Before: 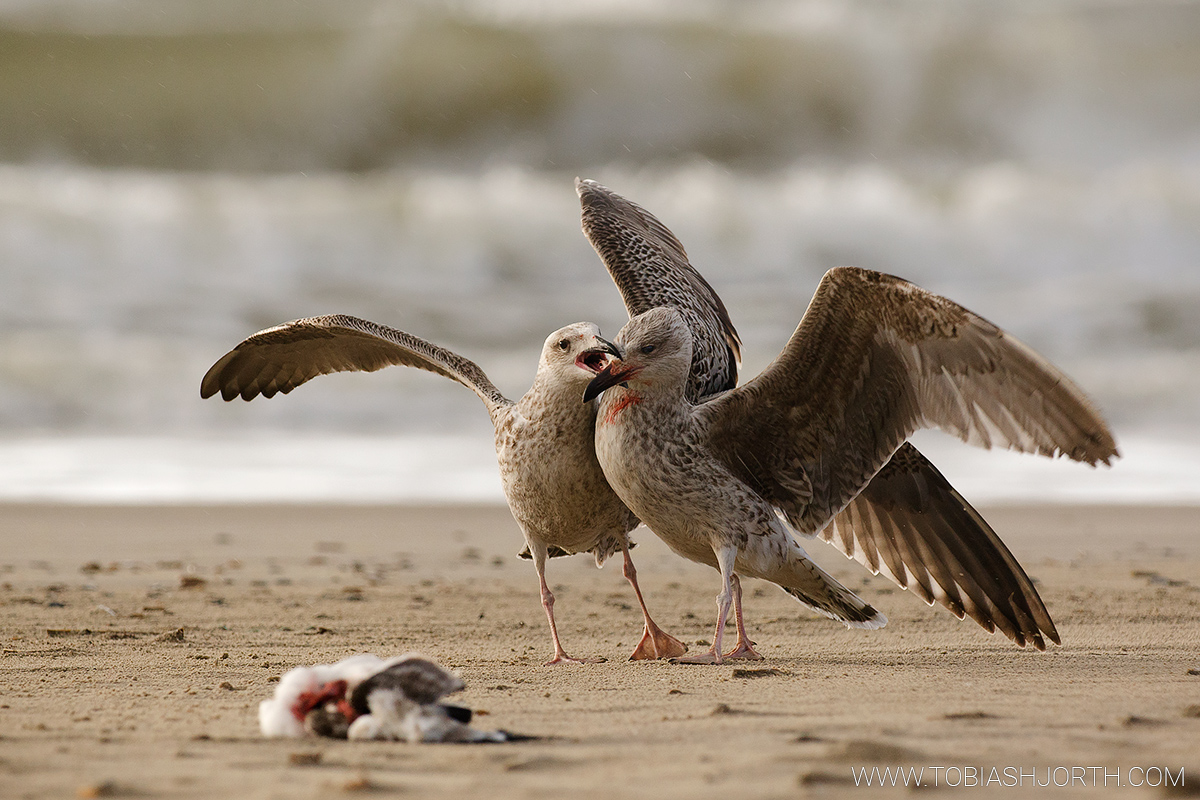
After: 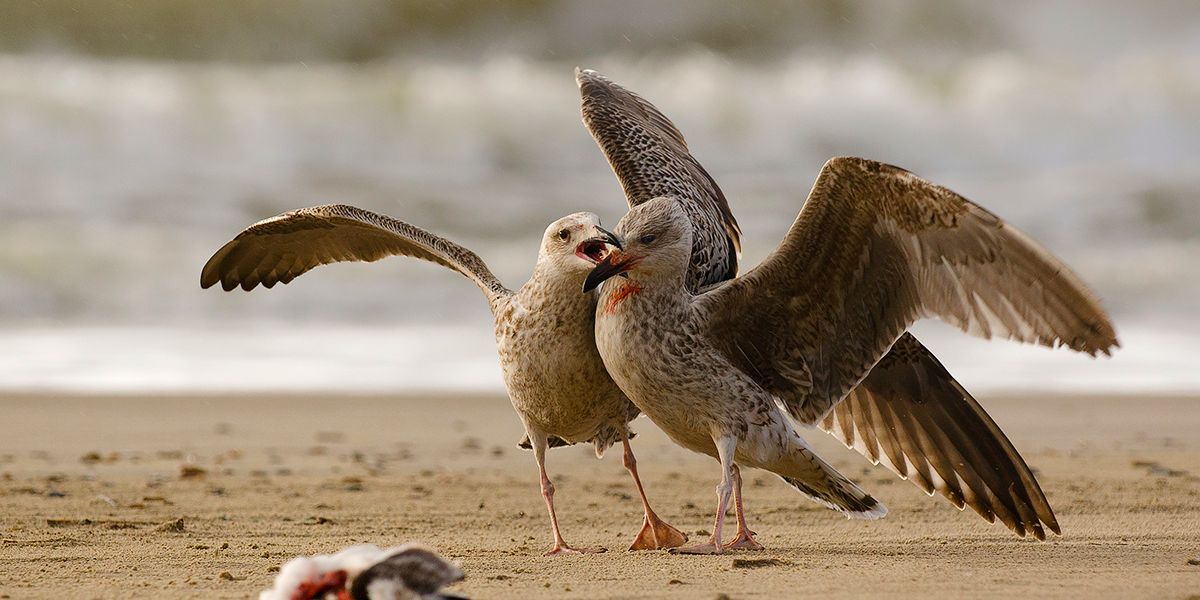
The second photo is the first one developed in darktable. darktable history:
white balance: emerald 1
crop: top 13.819%, bottom 11.169%
color balance rgb: perceptual saturation grading › global saturation 20%, global vibrance 20%
